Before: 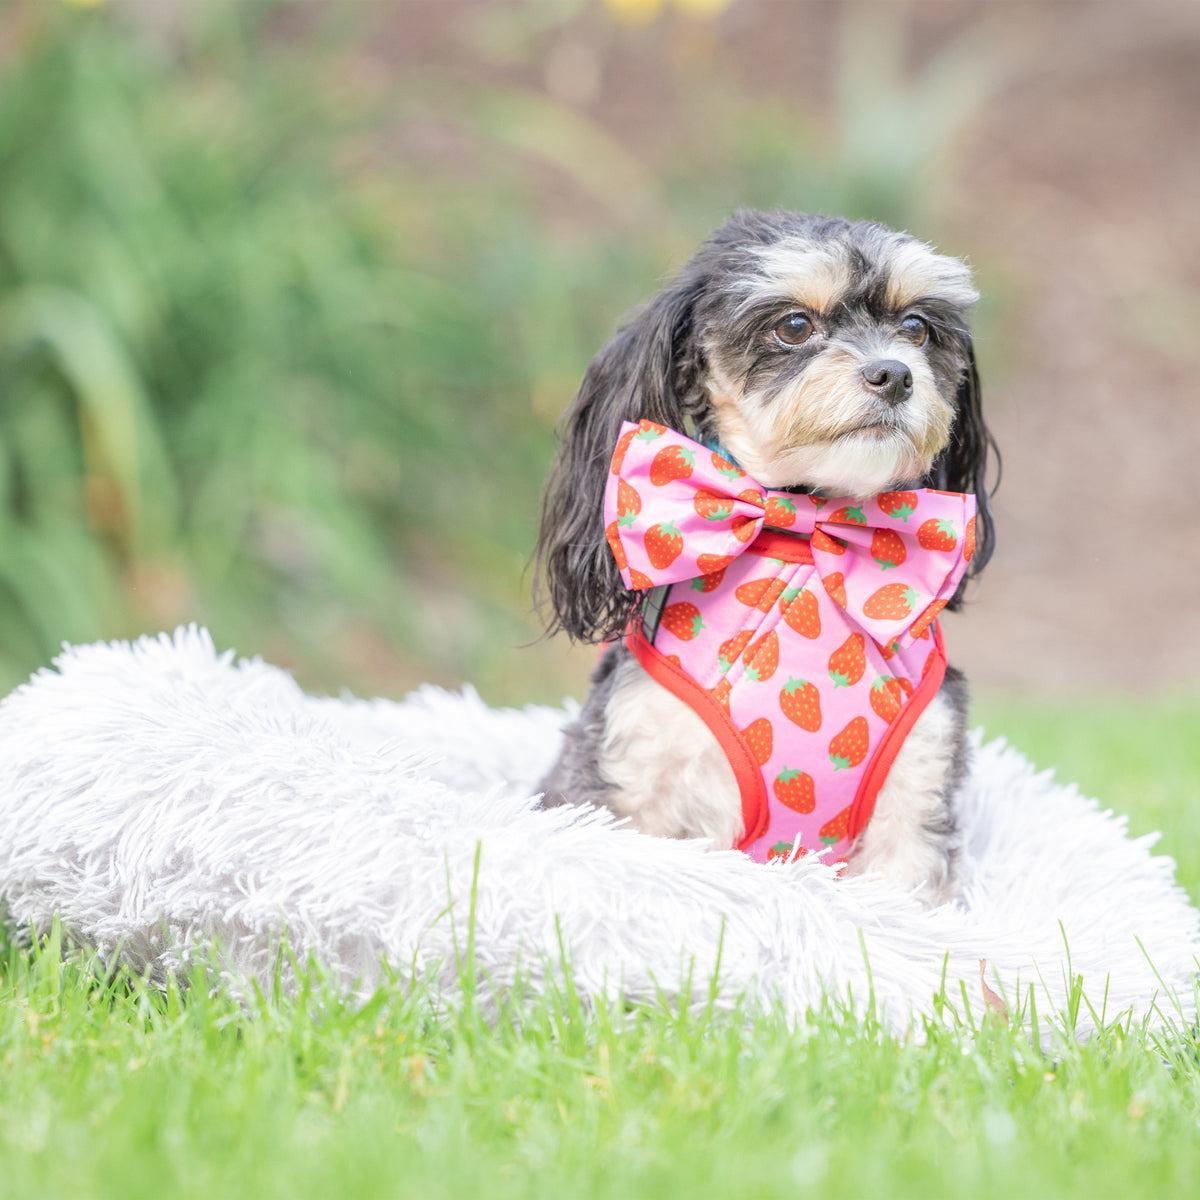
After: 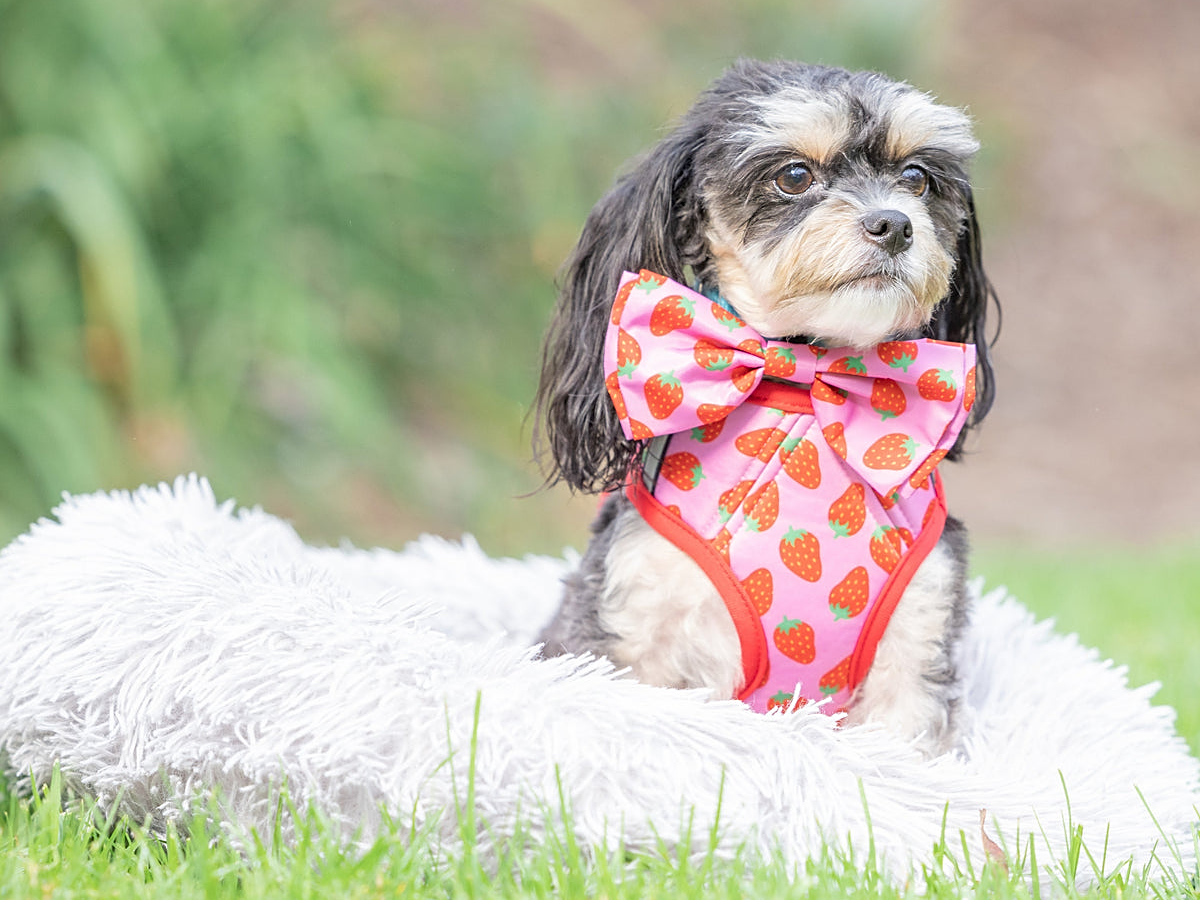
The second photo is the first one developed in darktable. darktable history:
sharpen: on, module defaults
crop and rotate: top 12.5%, bottom 12.5%
